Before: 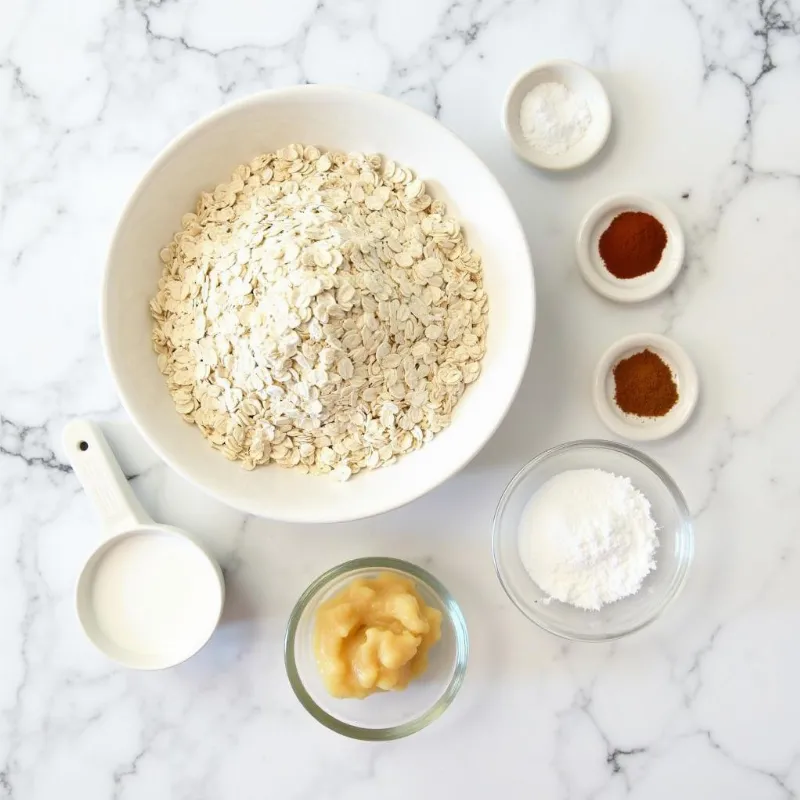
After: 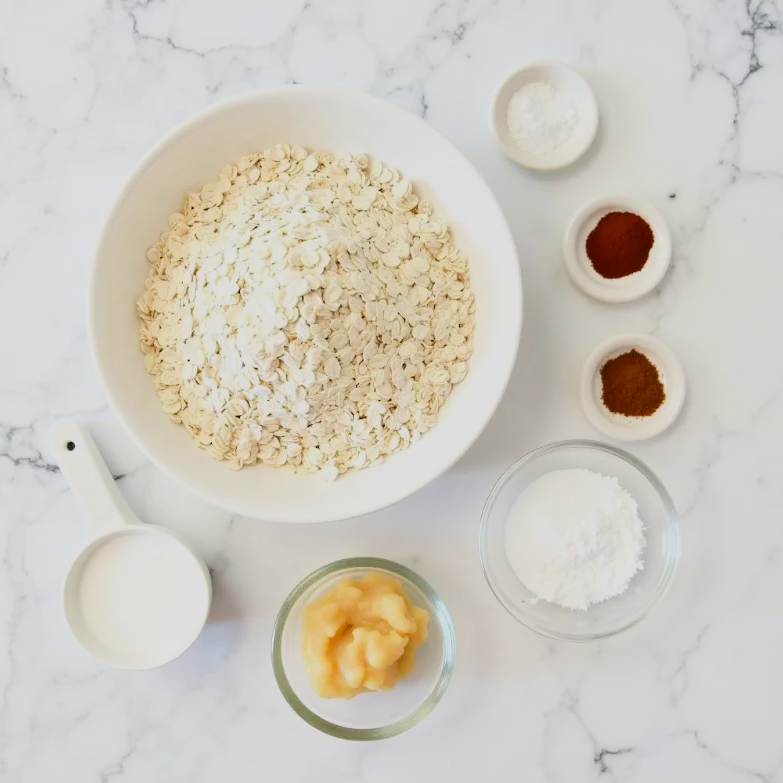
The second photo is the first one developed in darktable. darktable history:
crop: left 1.743%, right 0.268%, bottom 2.011%
contrast brightness saturation: contrast 0.04, saturation 0.07
filmic rgb: black relative exposure -7.65 EV, white relative exposure 4.56 EV, hardness 3.61
tone equalizer: -8 EV -0.001 EV, -7 EV 0.001 EV, -6 EV -0.002 EV, -5 EV -0.003 EV, -4 EV -0.062 EV, -3 EV -0.222 EV, -2 EV -0.267 EV, -1 EV 0.105 EV, +0 EV 0.303 EV
